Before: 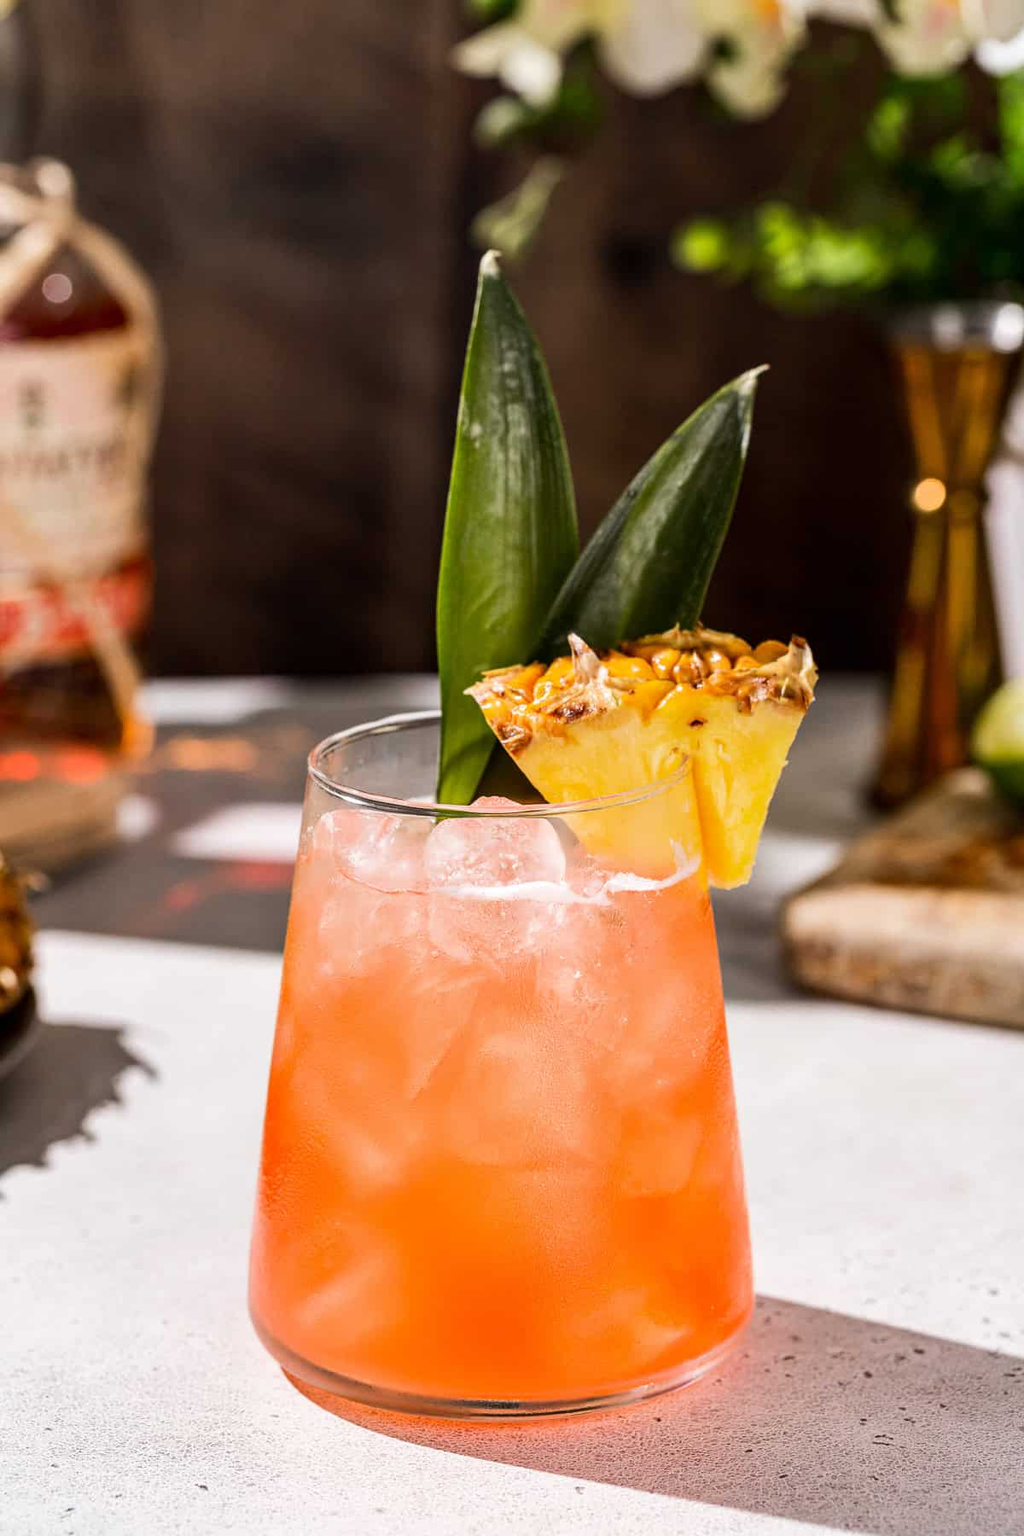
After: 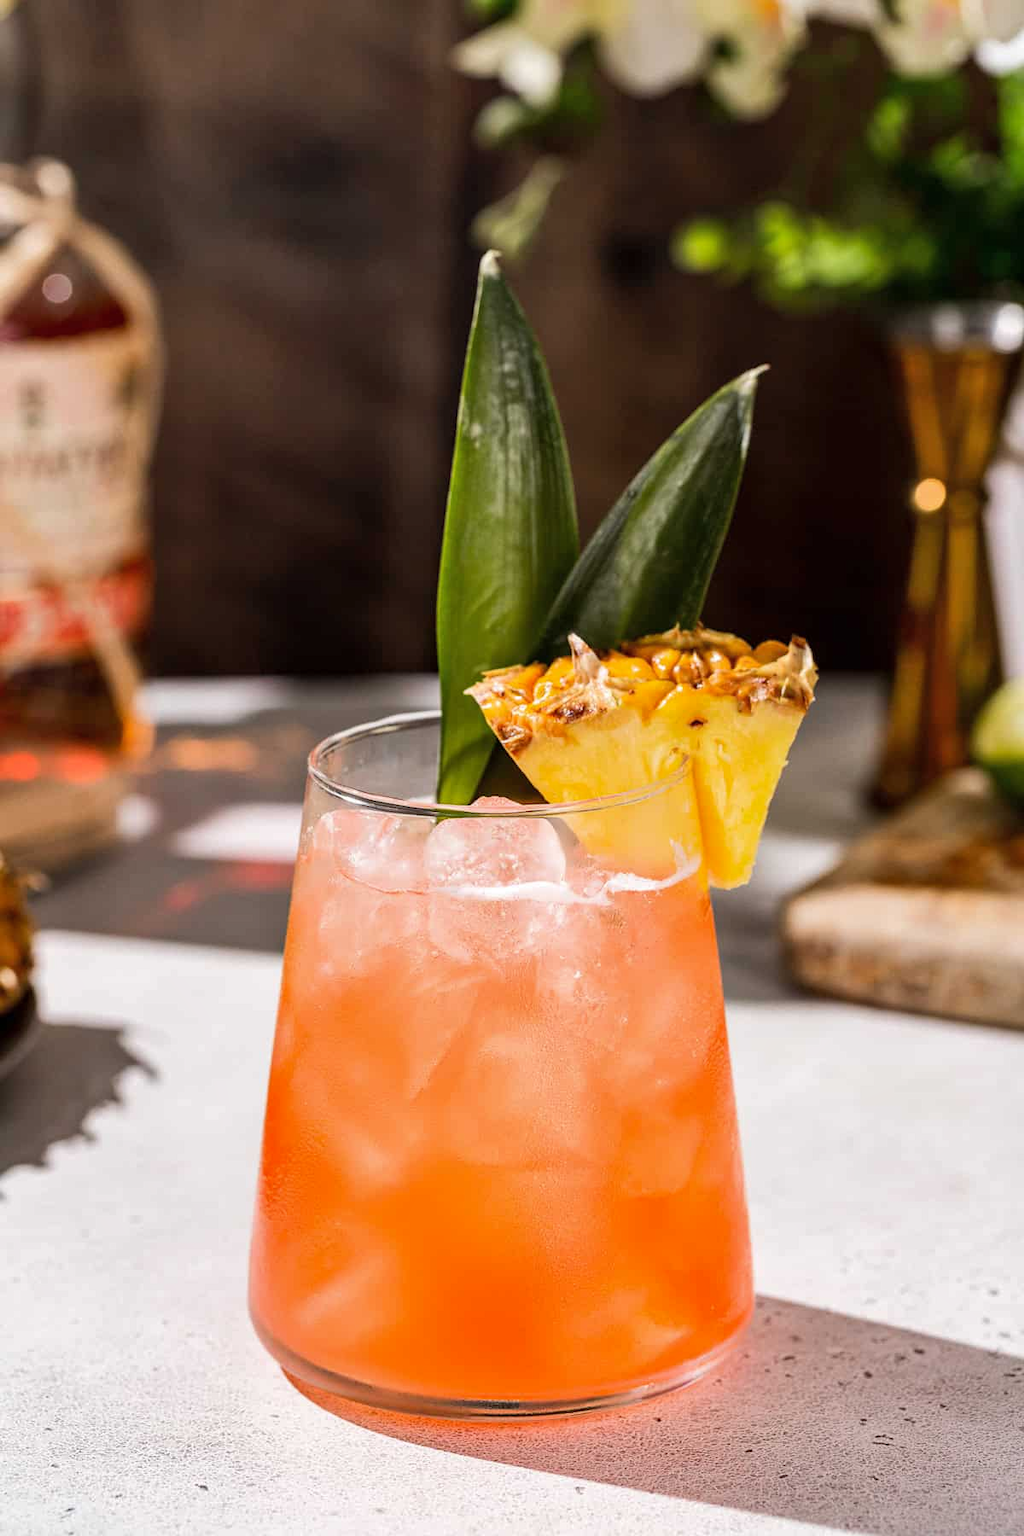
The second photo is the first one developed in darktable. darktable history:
exposure: compensate highlight preservation false
shadows and highlights: shadows 25, highlights -25
tone equalizer: -8 EV 0.06 EV, smoothing diameter 25%, edges refinement/feathering 10, preserve details guided filter
